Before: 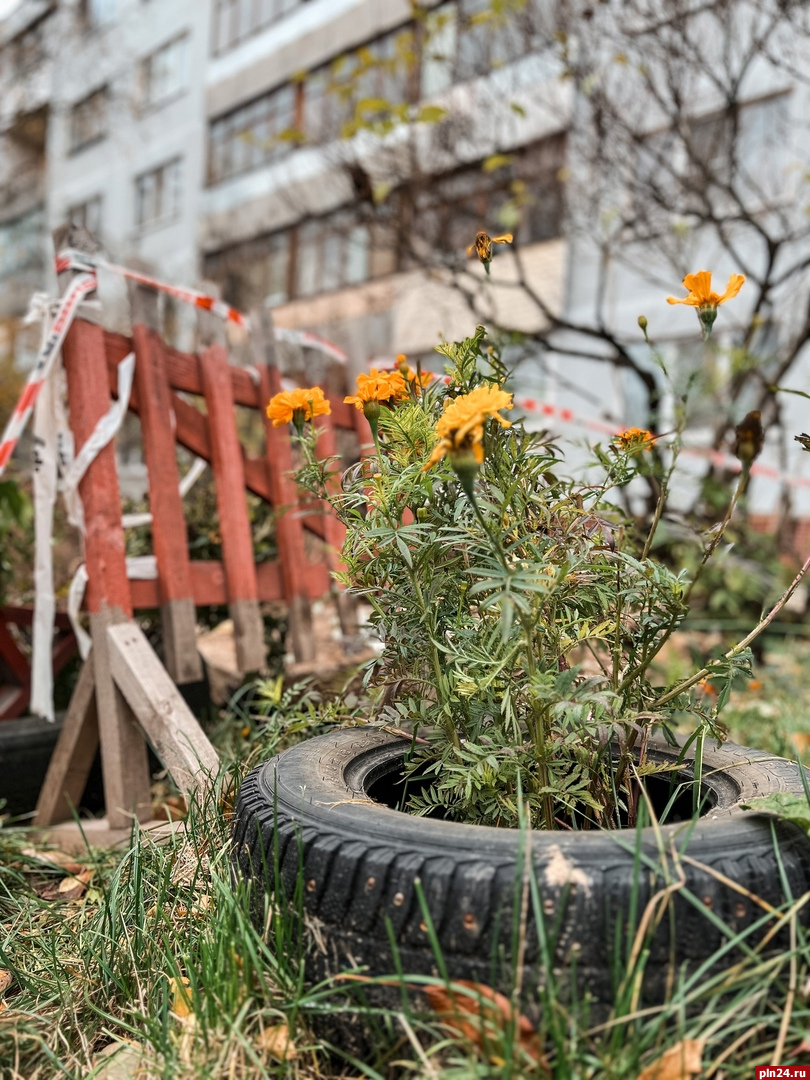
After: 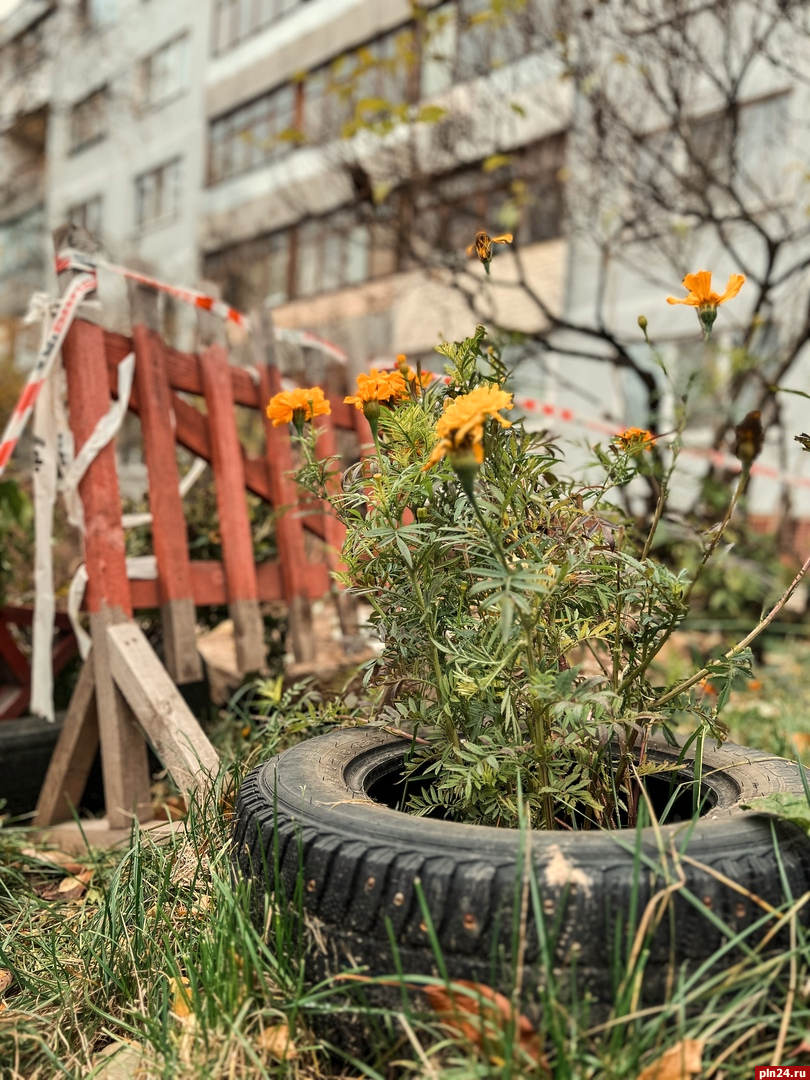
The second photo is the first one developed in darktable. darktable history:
white balance: red 1.029, blue 0.92
color balance: contrast -0.5%
